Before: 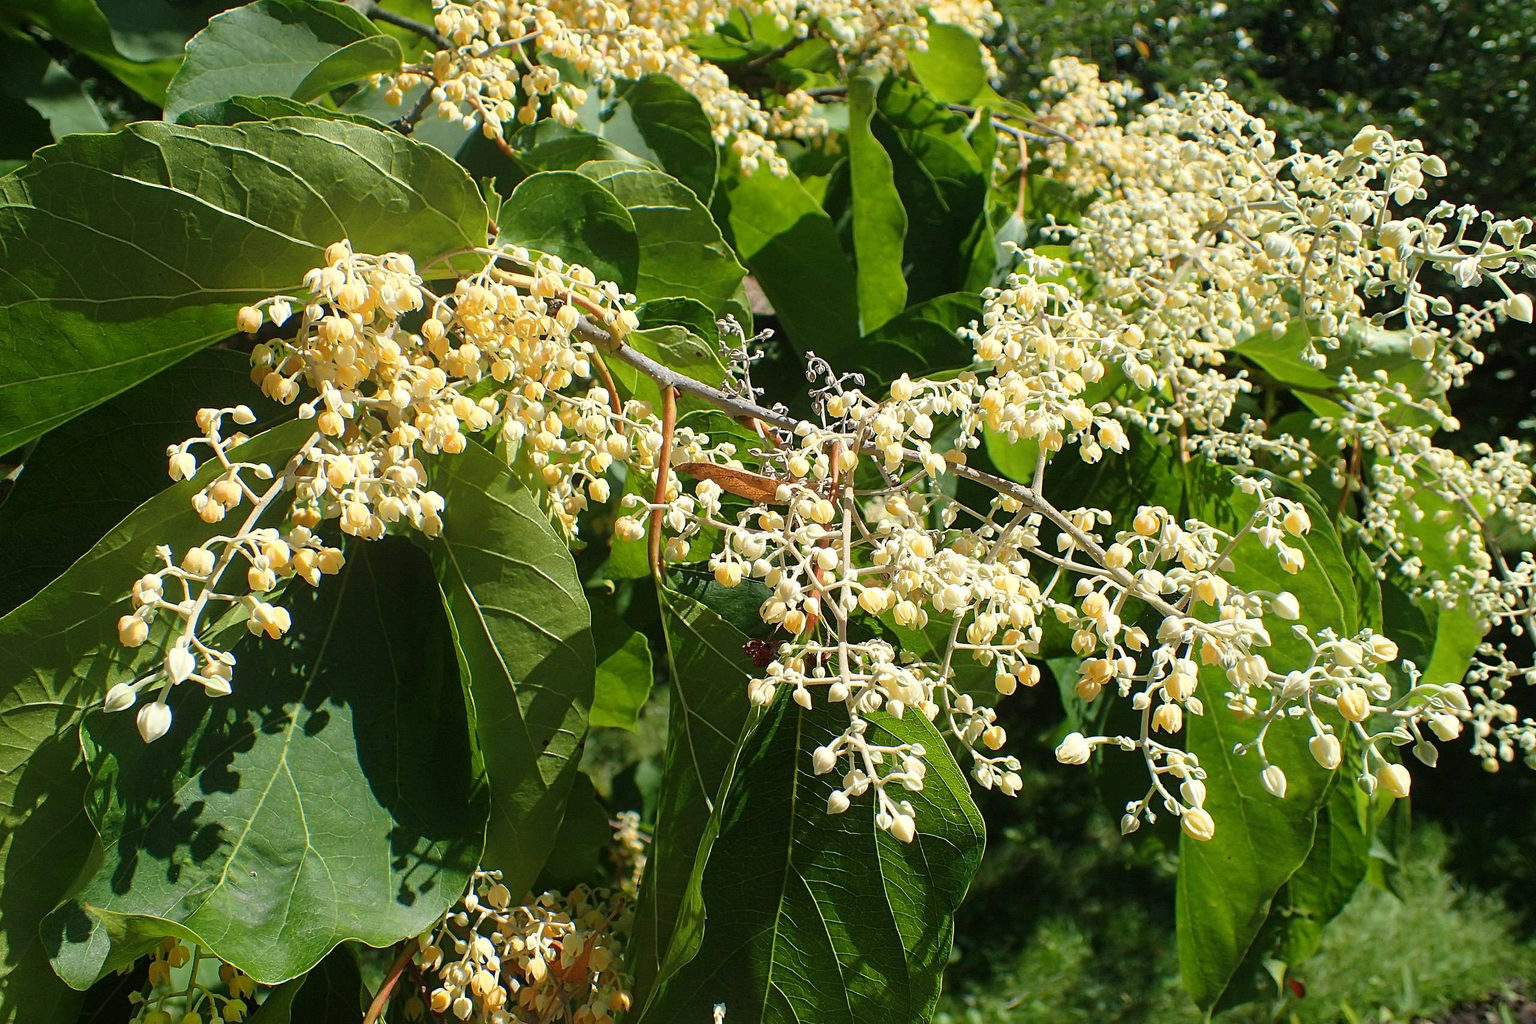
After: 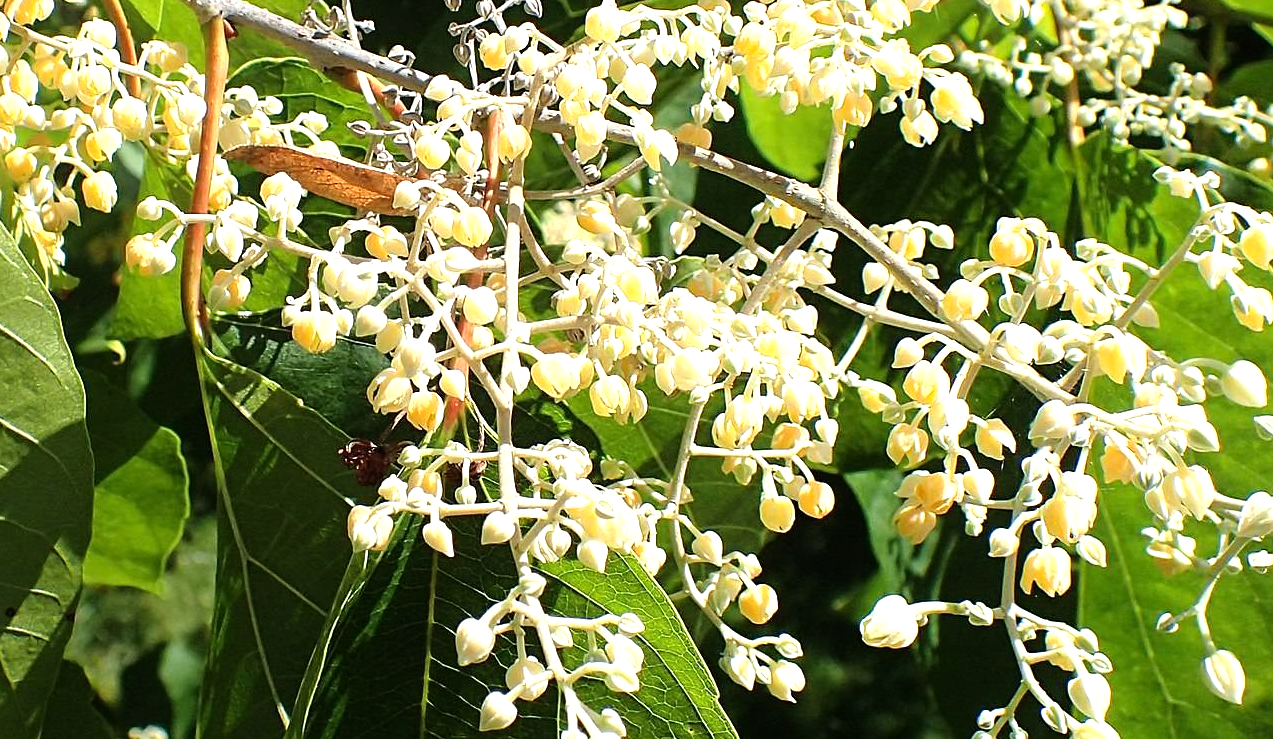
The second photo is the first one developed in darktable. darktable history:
tone equalizer: -8 EV -0.779 EV, -7 EV -0.715 EV, -6 EV -0.573 EV, -5 EV -0.396 EV, -3 EV 0.367 EV, -2 EV 0.6 EV, -1 EV 0.699 EV, +0 EV 0.724 EV
crop: left 35.151%, top 36.71%, right 15.097%, bottom 19.968%
